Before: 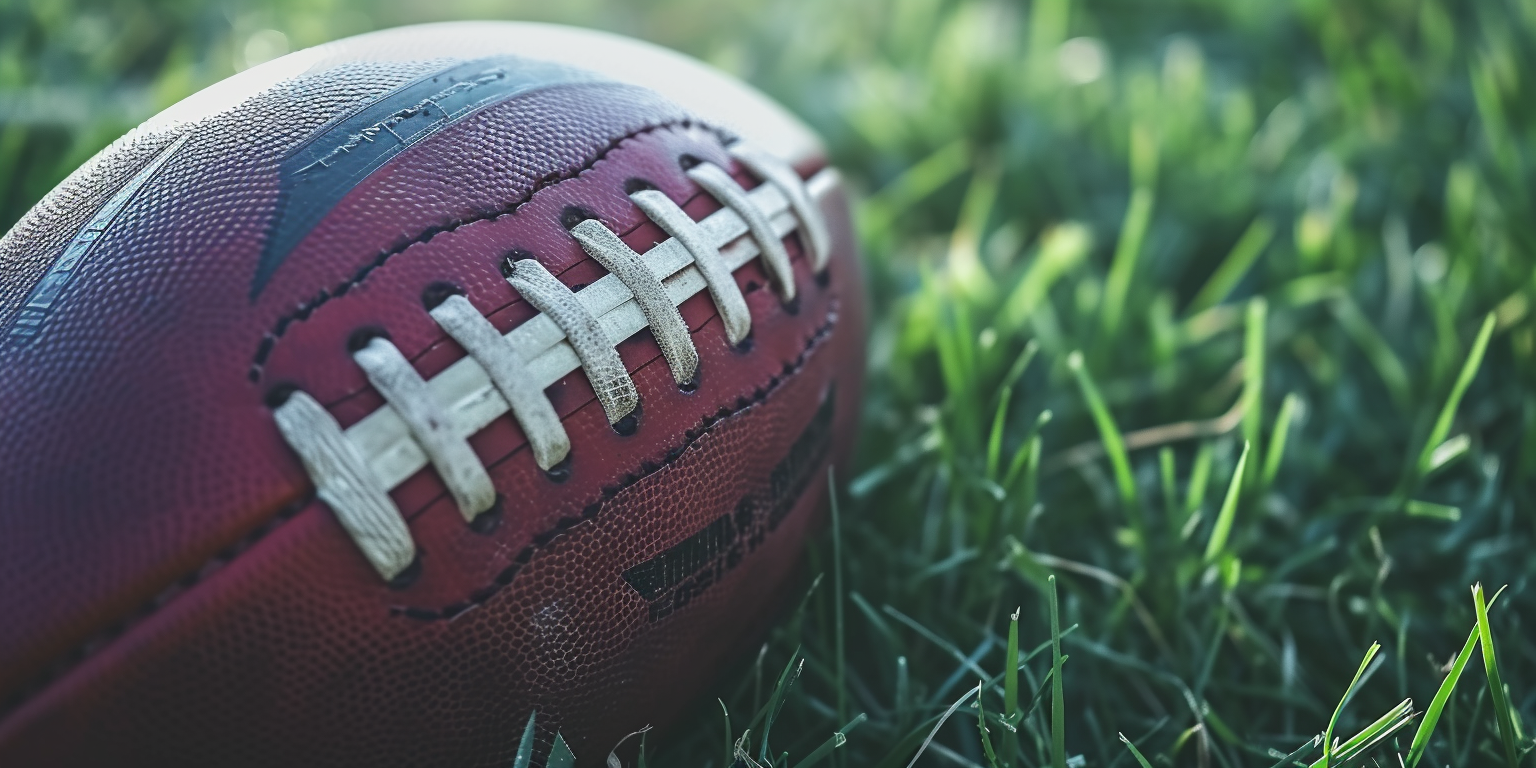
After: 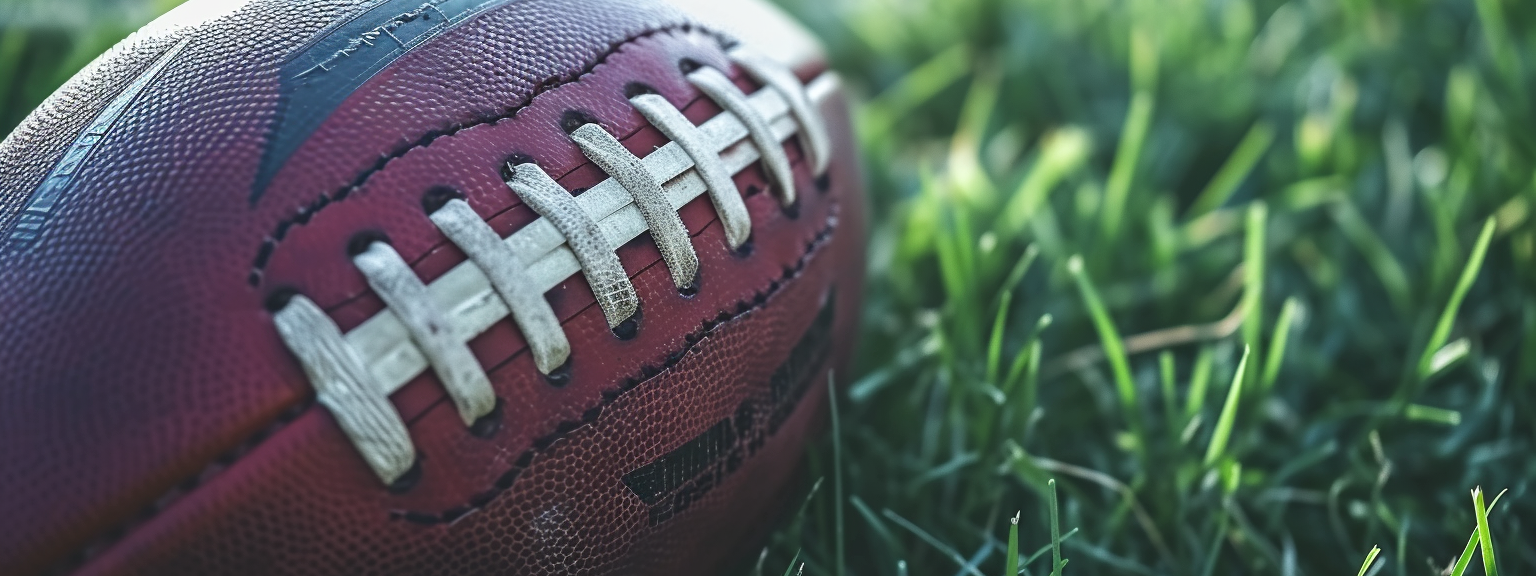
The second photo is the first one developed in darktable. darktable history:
shadows and highlights: shadows 0, highlights 40
local contrast: highlights 100%, shadows 100%, detail 120%, midtone range 0.2
crop and rotate: top 12.5%, bottom 12.5%
